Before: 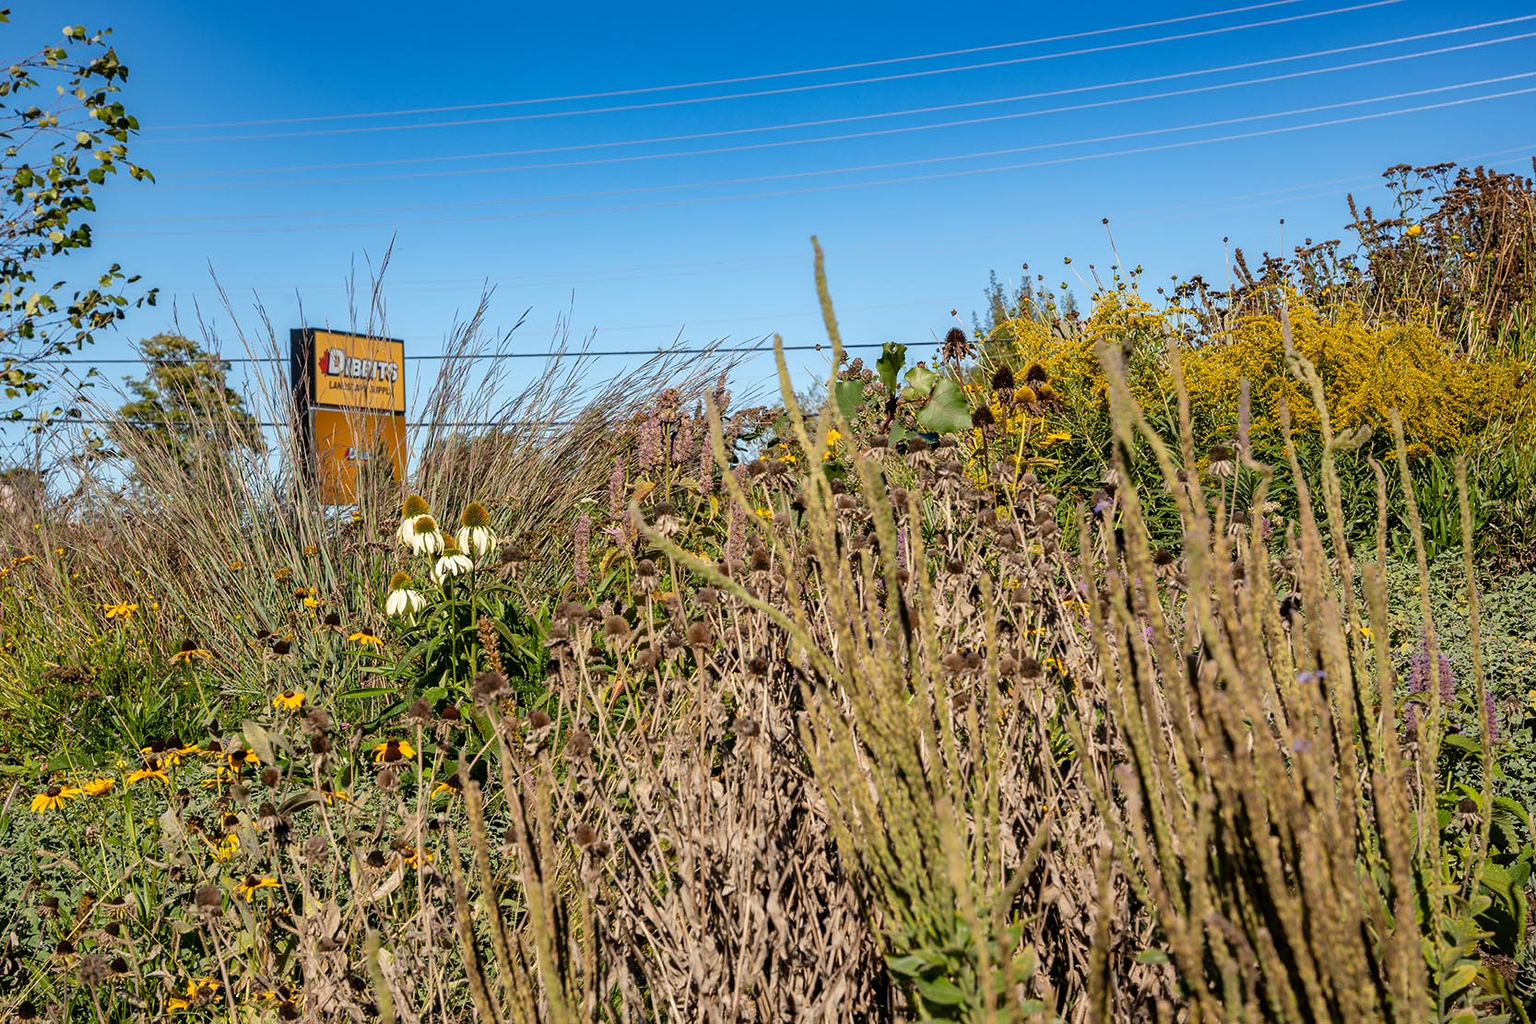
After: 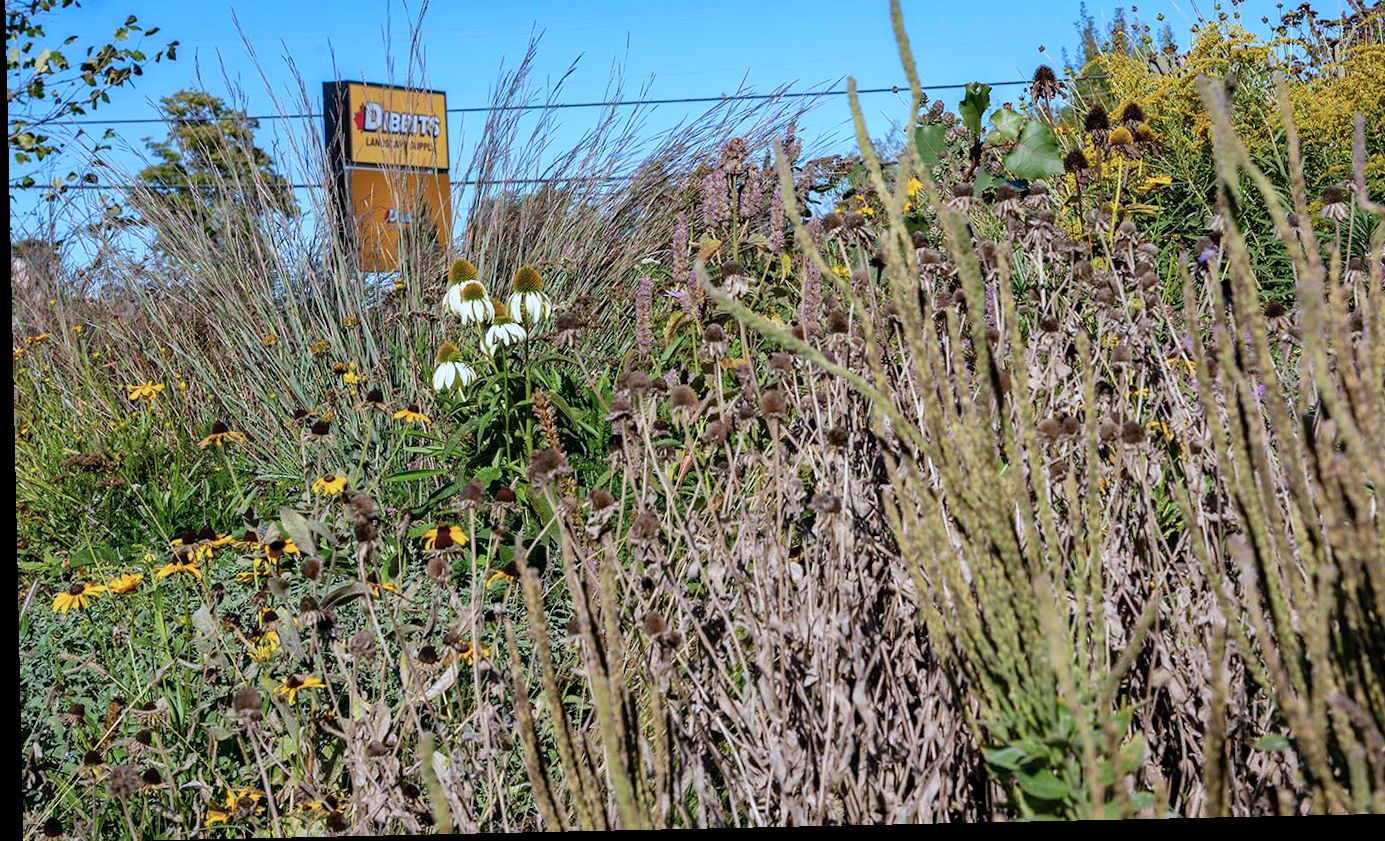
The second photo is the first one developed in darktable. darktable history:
rotate and perspective: rotation -1.24°, automatic cropping off
crop: top 26.531%, right 17.959%
color calibration: illuminant custom, x 0.39, y 0.392, temperature 3856.94 K
